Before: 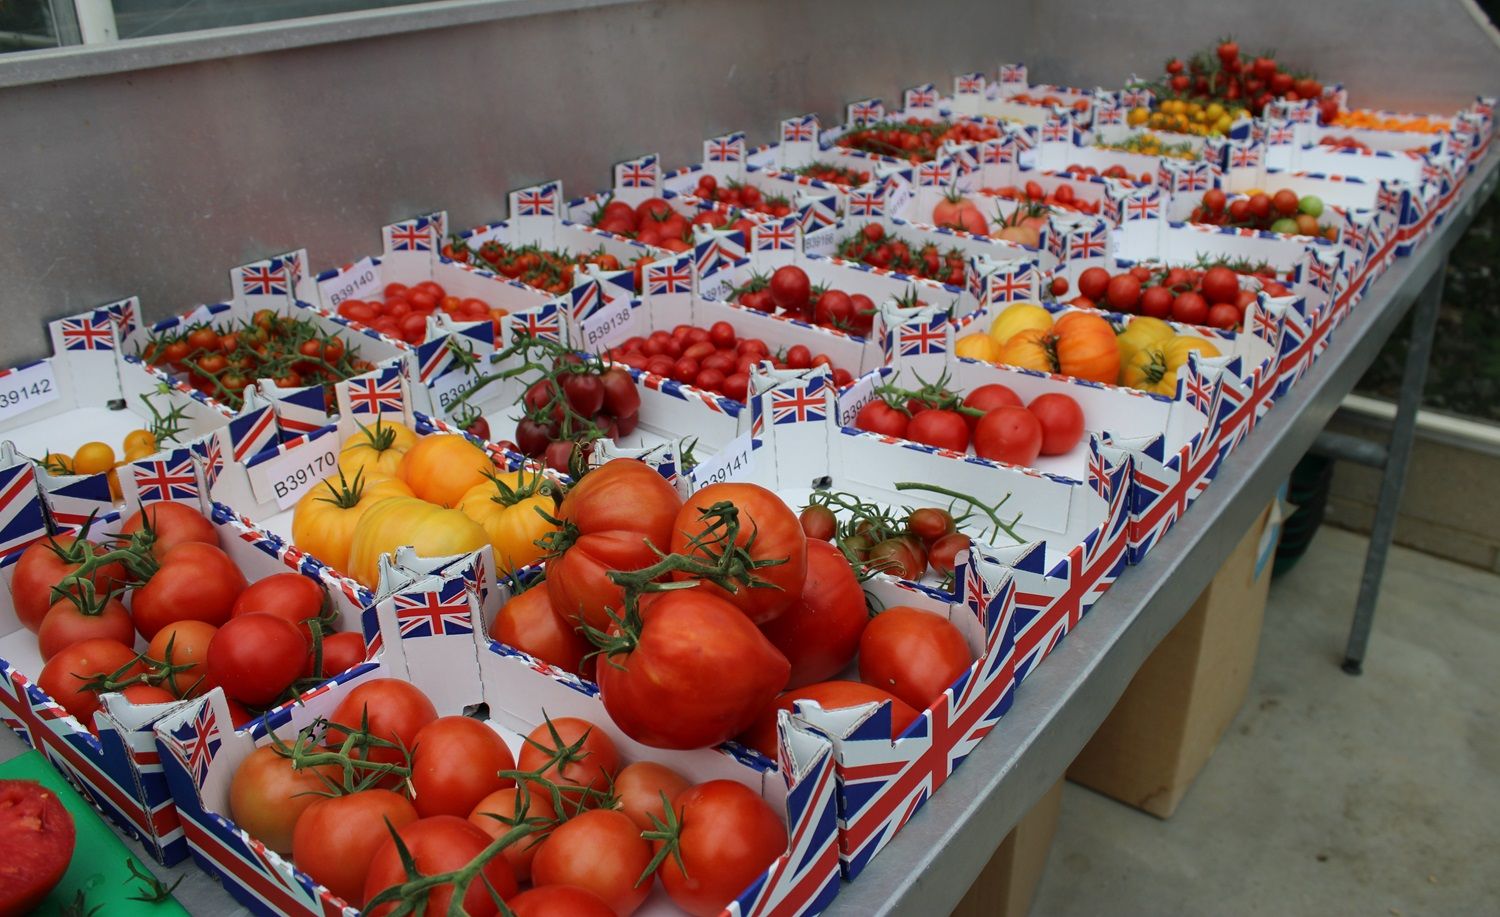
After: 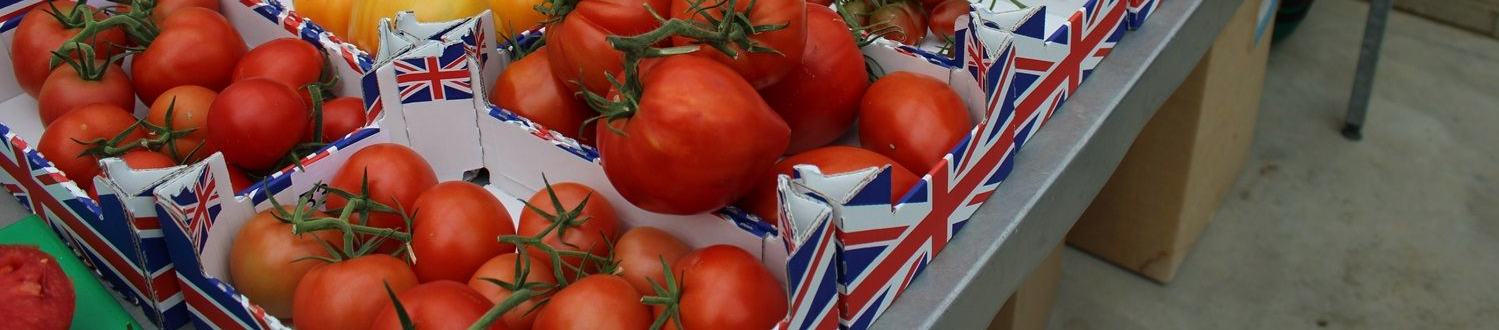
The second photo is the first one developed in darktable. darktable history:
crop and rotate: top 58.504%, bottom 5.41%
base curve: curves: ch0 [(0, 0) (0.303, 0.277) (1, 1)], preserve colors none
